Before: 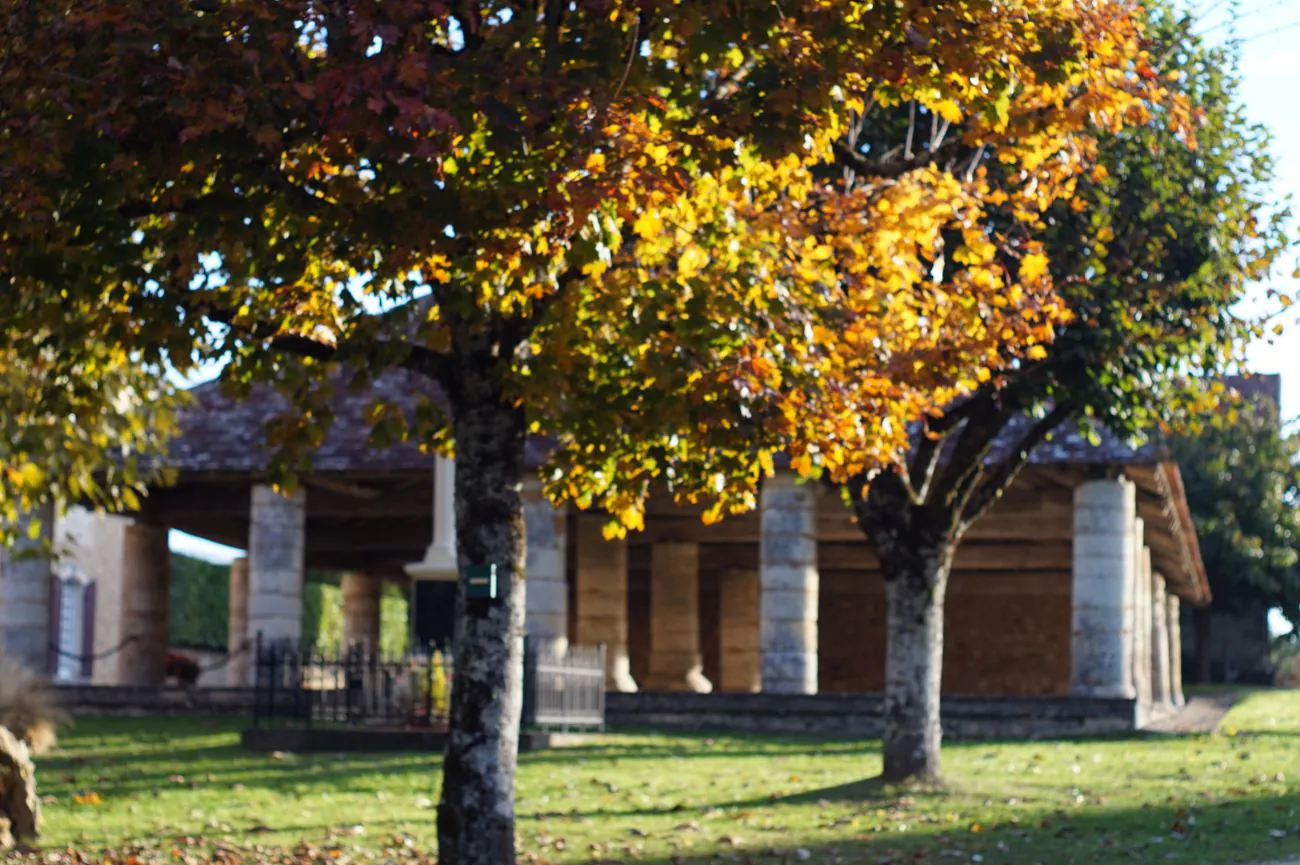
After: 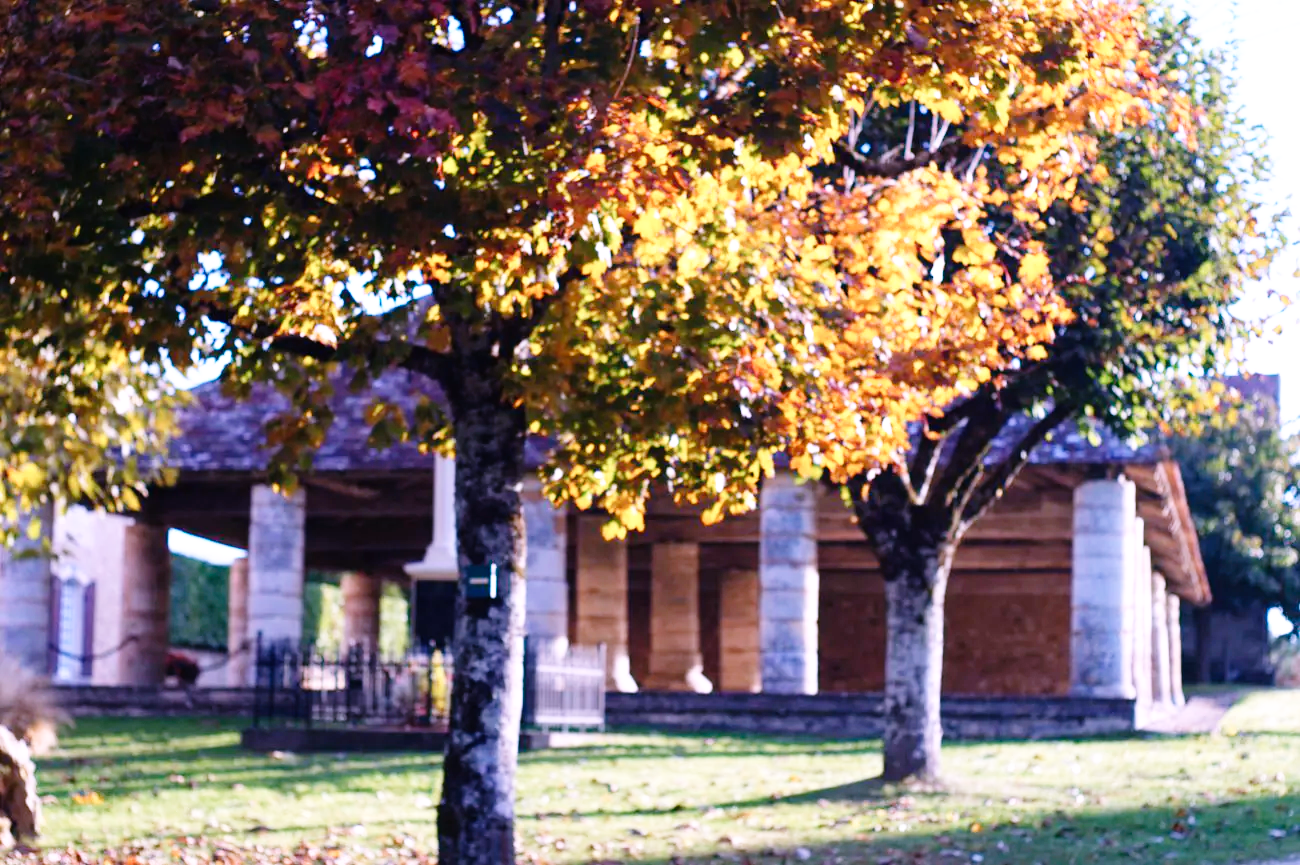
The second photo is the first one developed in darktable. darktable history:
base curve: curves: ch0 [(0, 0) (0.008, 0.007) (0.022, 0.029) (0.048, 0.089) (0.092, 0.197) (0.191, 0.399) (0.275, 0.534) (0.357, 0.65) (0.477, 0.78) (0.542, 0.833) (0.799, 0.973) (1, 1)], preserve colors none
white balance: red 1.188, blue 1.11
color calibration: illuminant custom, x 0.39, y 0.392, temperature 3856.94 K
